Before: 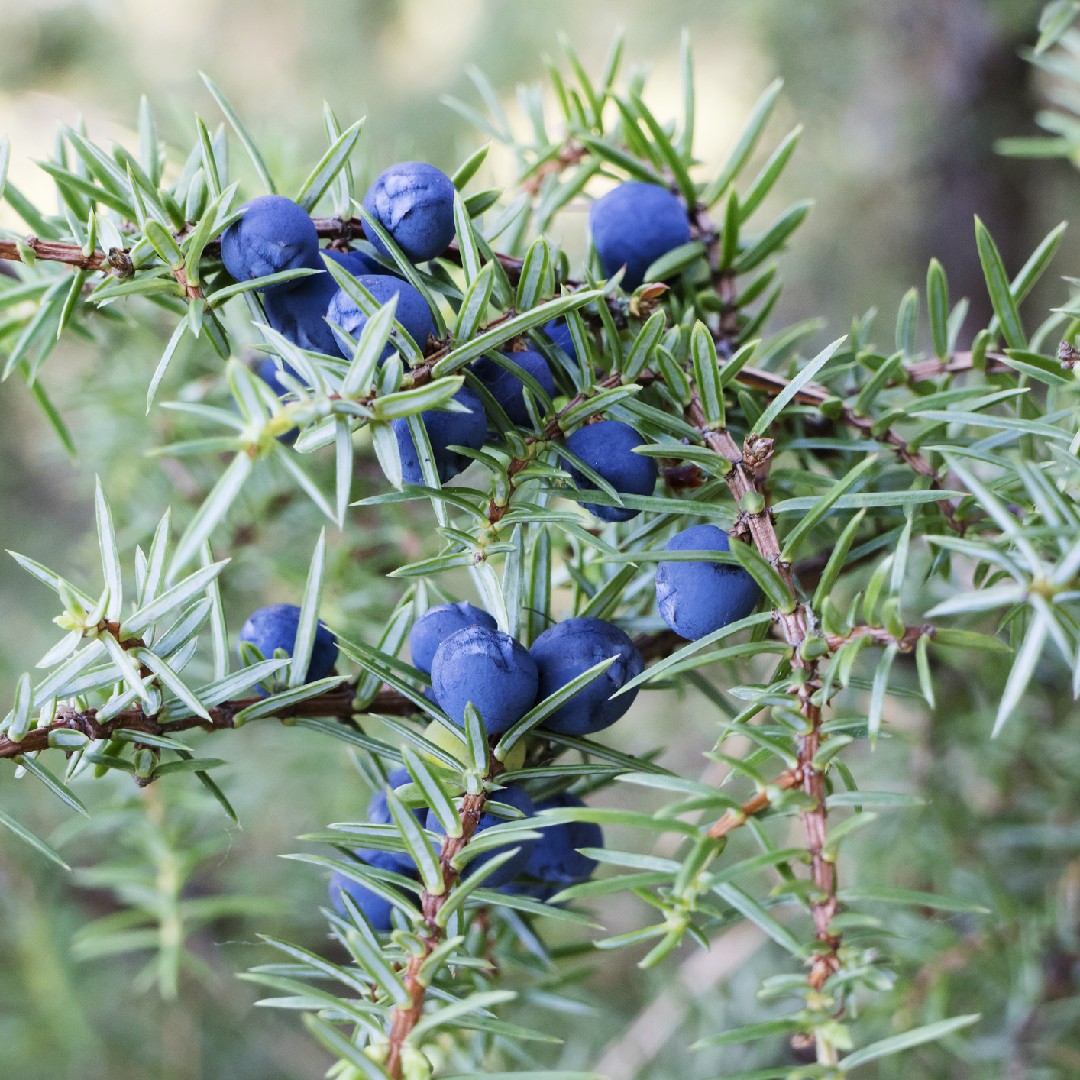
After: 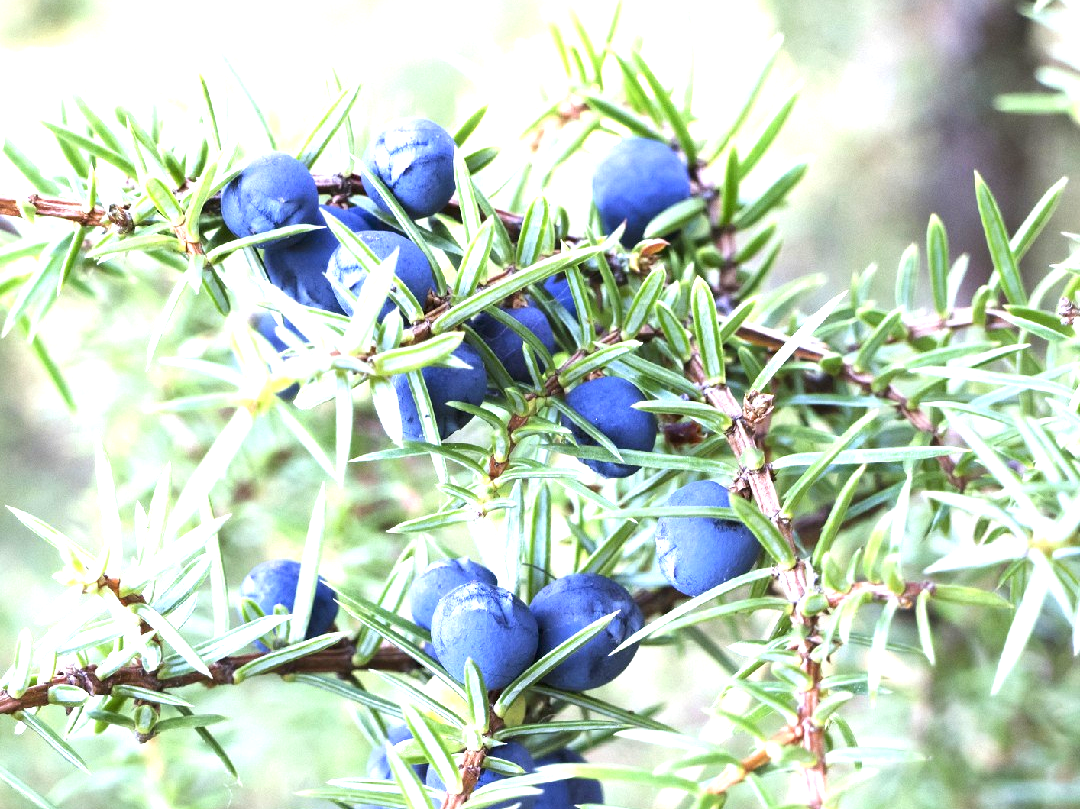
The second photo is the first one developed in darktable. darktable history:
crop: top 4.088%, bottom 20.967%
exposure: black level correction 0, exposure 1.451 EV, compensate exposure bias true, compensate highlight preservation false
